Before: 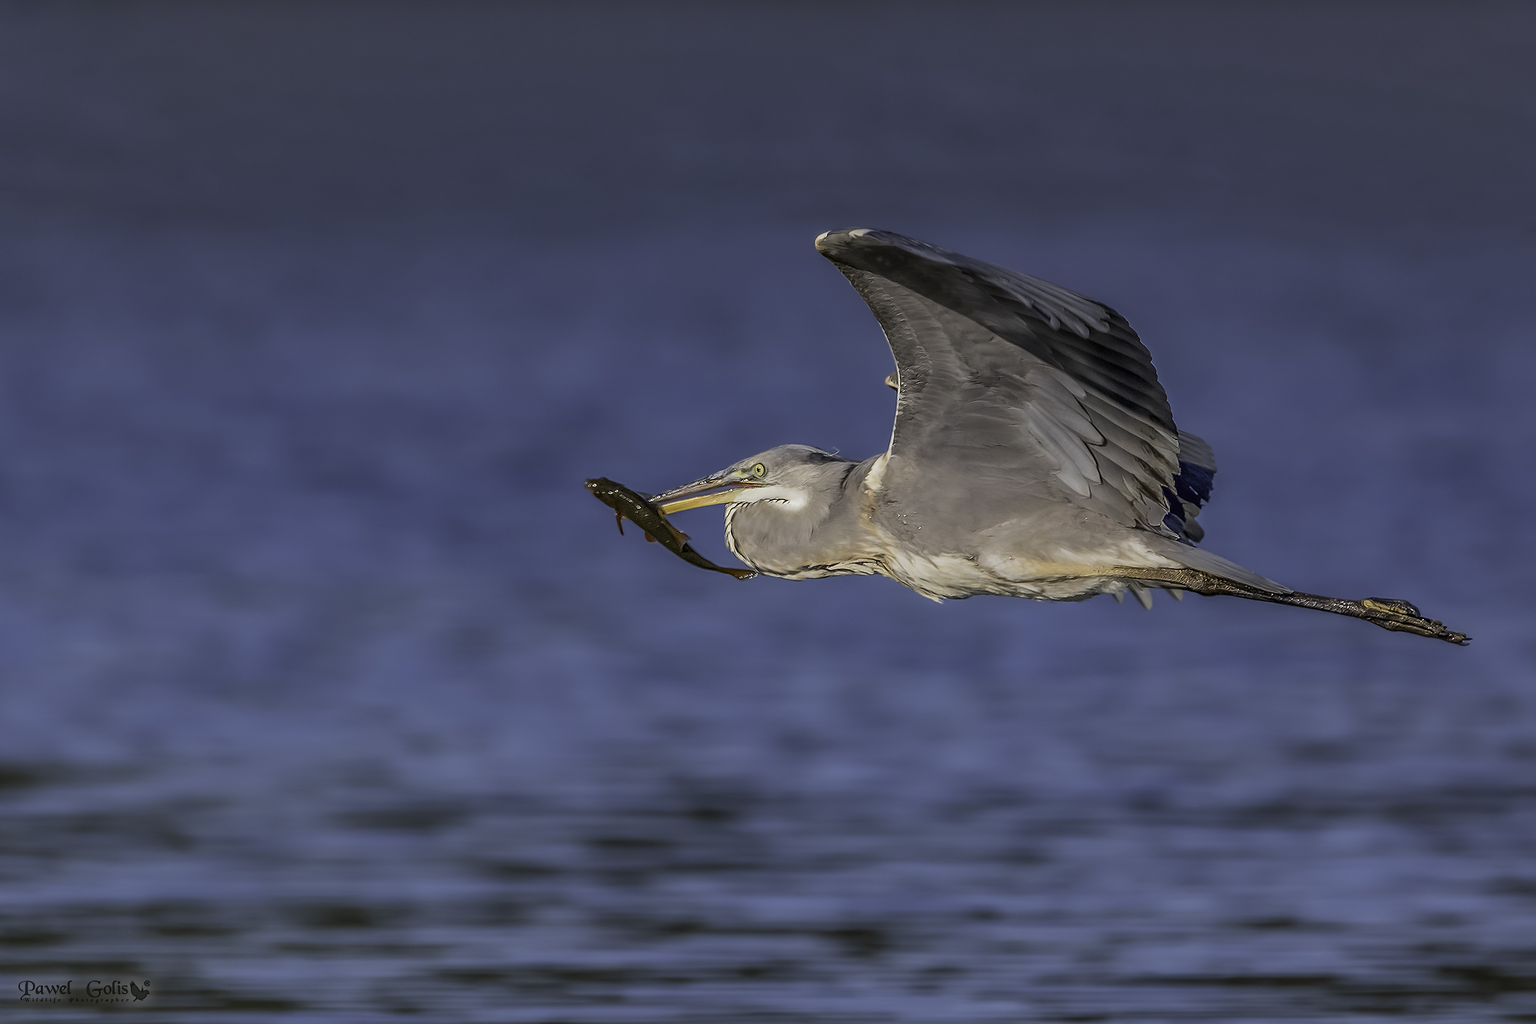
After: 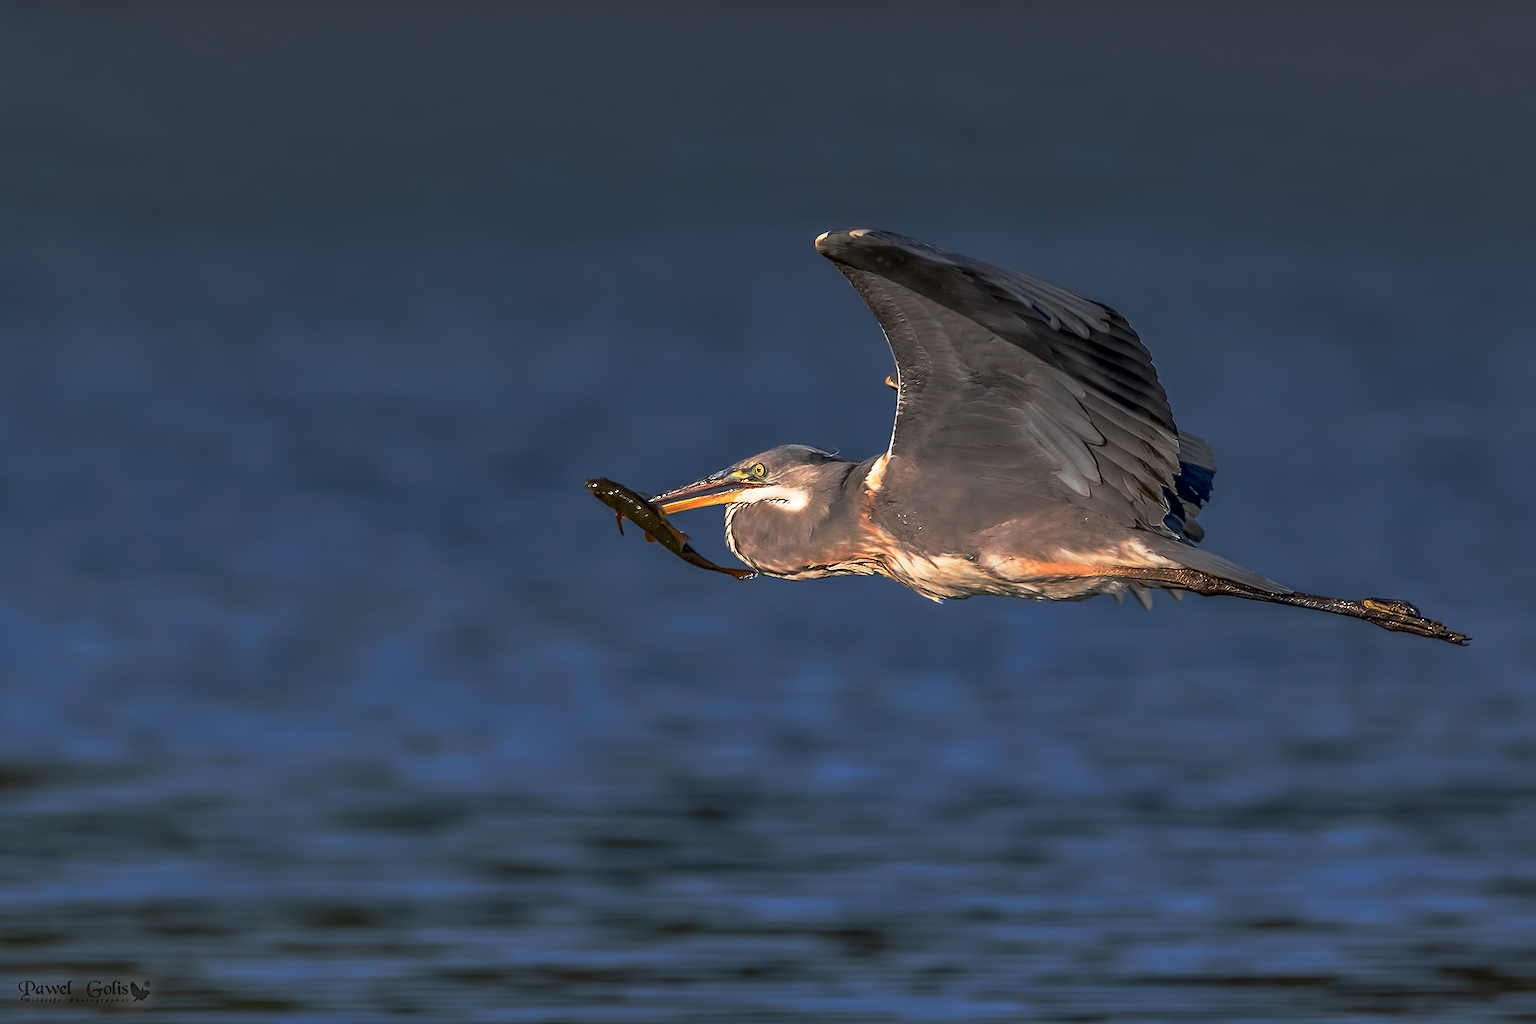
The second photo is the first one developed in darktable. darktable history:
base curve: curves: ch0 [(0, 0) (0.564, 0.291) (0.802, 0.731) (1, 1)], preserve colors none
exposure: black level correction 0.001, exposure 0.498 EV, compensate highlight preservation false
local contrast: mode bilateral grid, contrast 21, coarseness 50, detail 119%, midtone range 0.2
